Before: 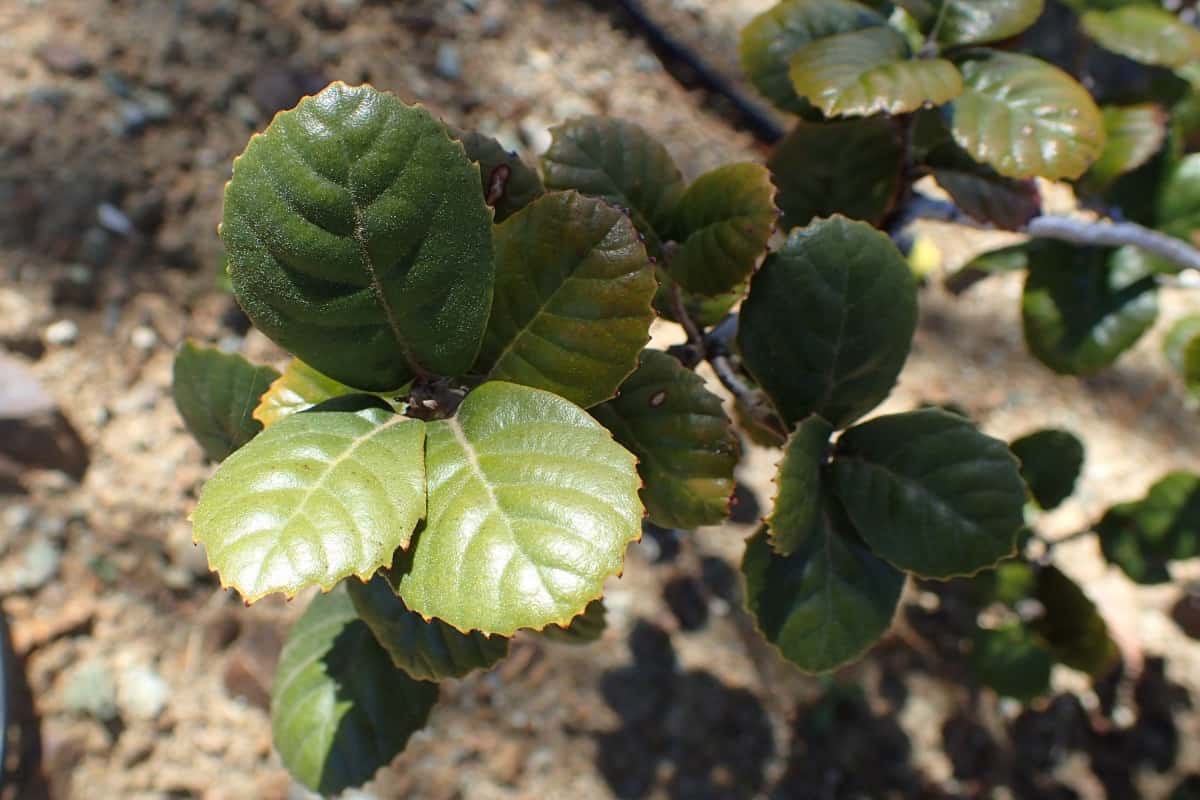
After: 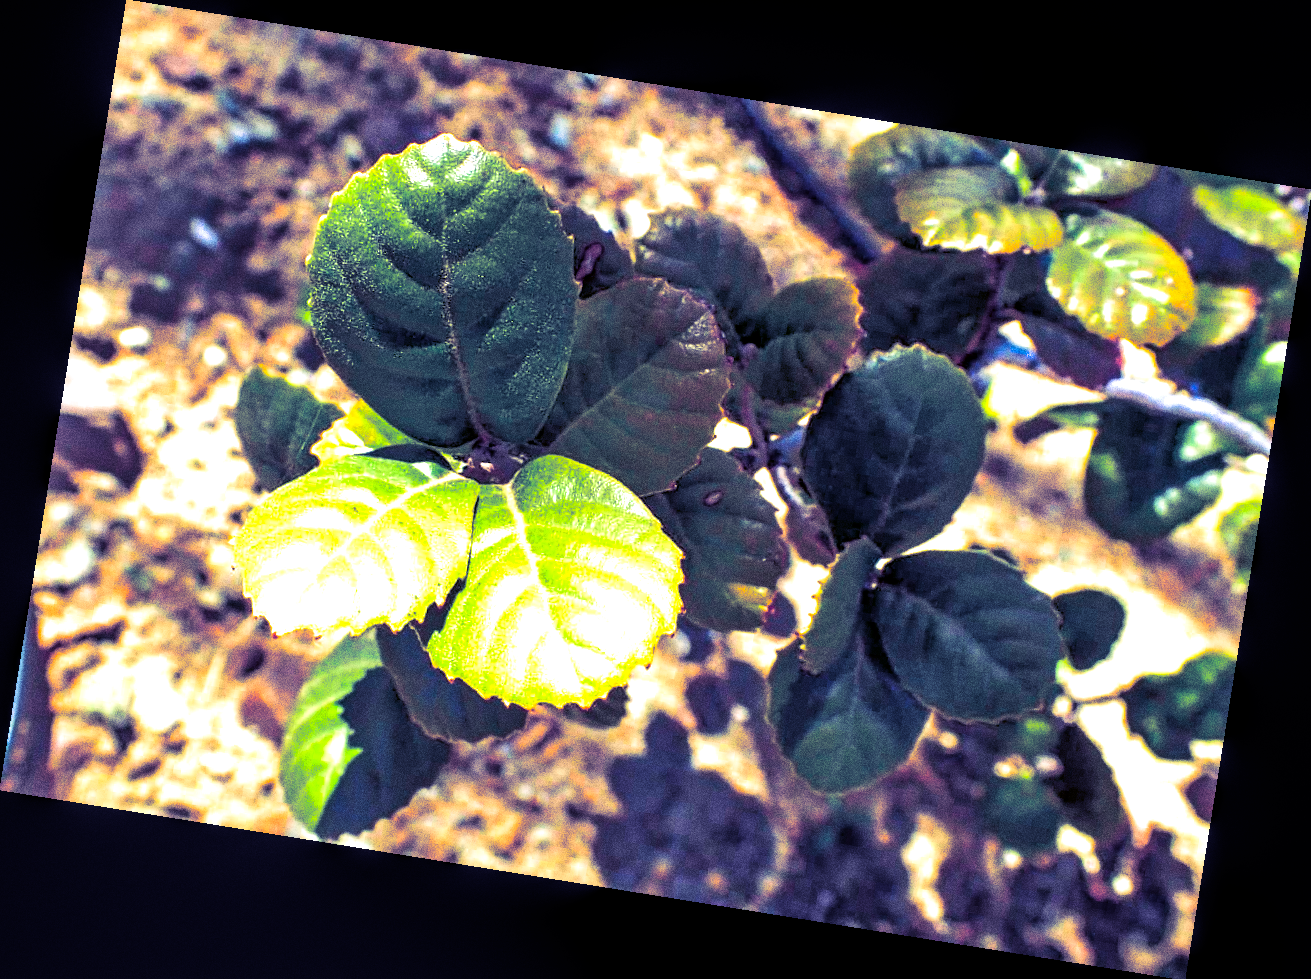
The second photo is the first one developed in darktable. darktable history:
exposure: black level correction 0, exposure 1.1 EV, compensate exposure bias true, compensate highlight preservation false
rotate and perspective: rotation 9.12°, automatic cropping off
color correction: saturation 2.15
grain: coarseness 0.09 ISO, strength 40%
local contrast: detail 150%
split-toning: shadows › hue 242.67°, shadows › saturation 0.733, highlights › hue 45.33°, highlights › saturation 0.667, balance -53.304, compress 21.15%
tone equalizer: -8 EV -0.528 EV, -7 EV -0.319 EV, -6 EV -0.083 EV, -5 EV 0.413 EV, -4 EV 0.985 EV, -3 EV 0.791 EV, -2 EV -0.01 EV, -1 EV 0.14 EV, +0 EV -0.012 EV, smoothing 1
